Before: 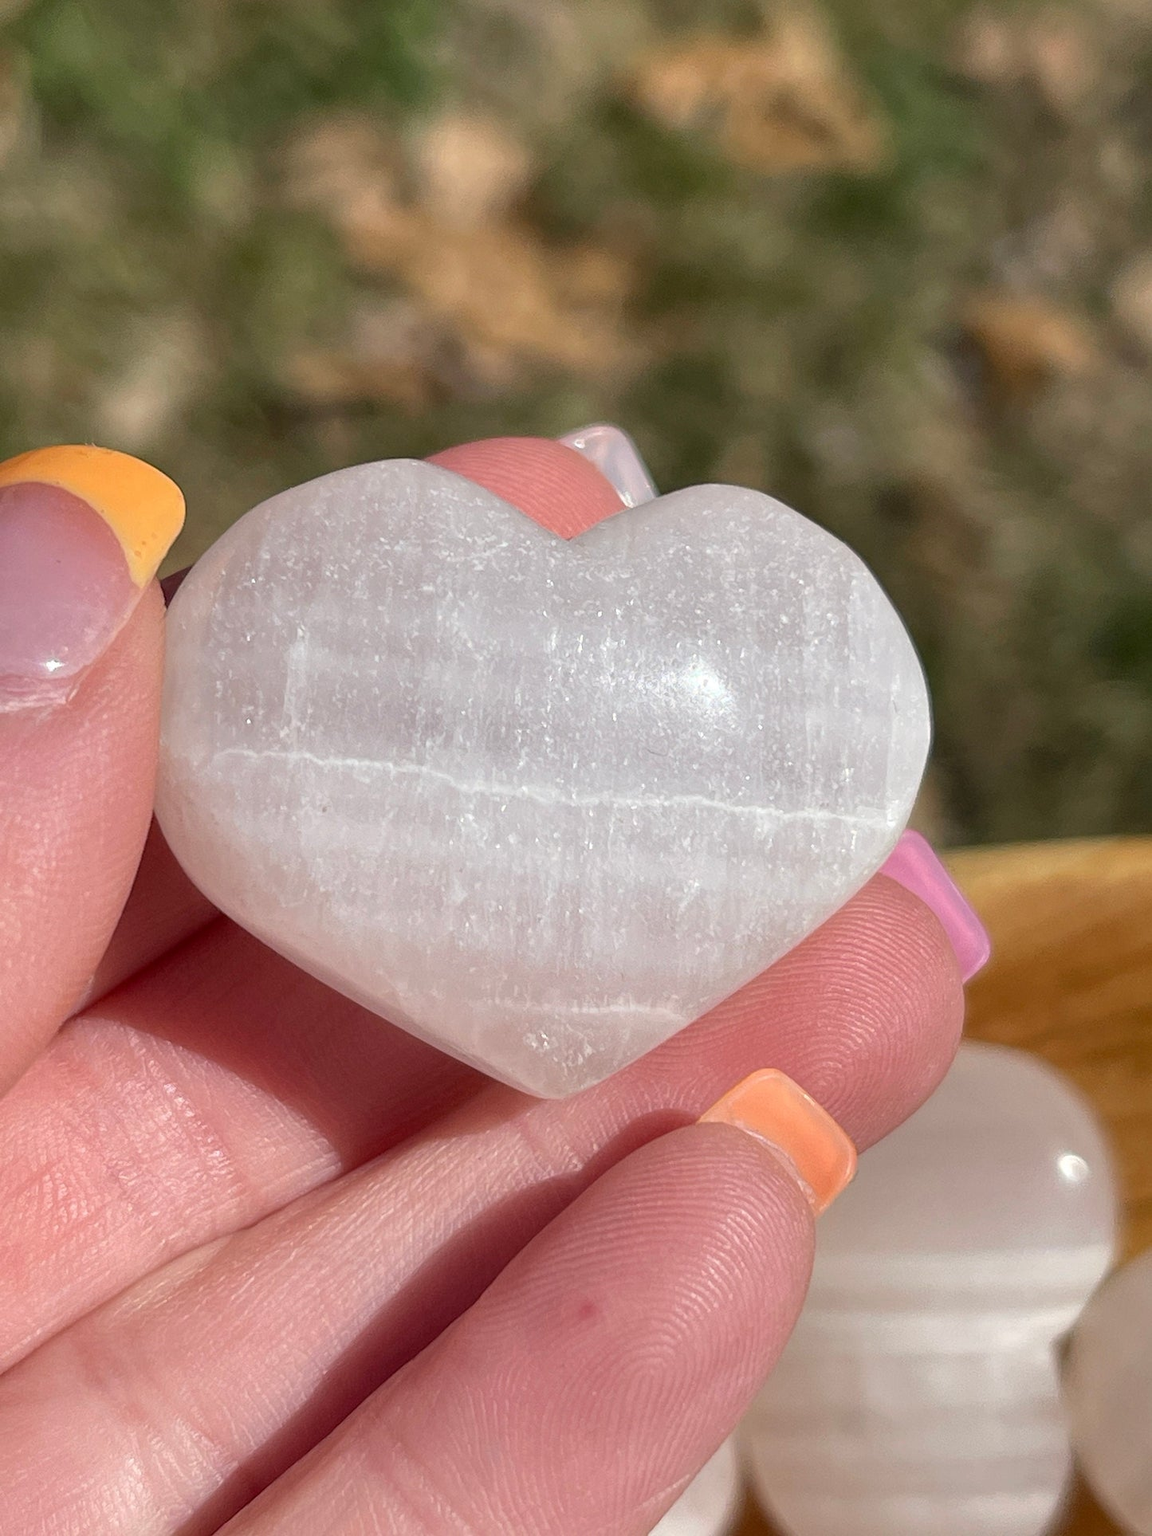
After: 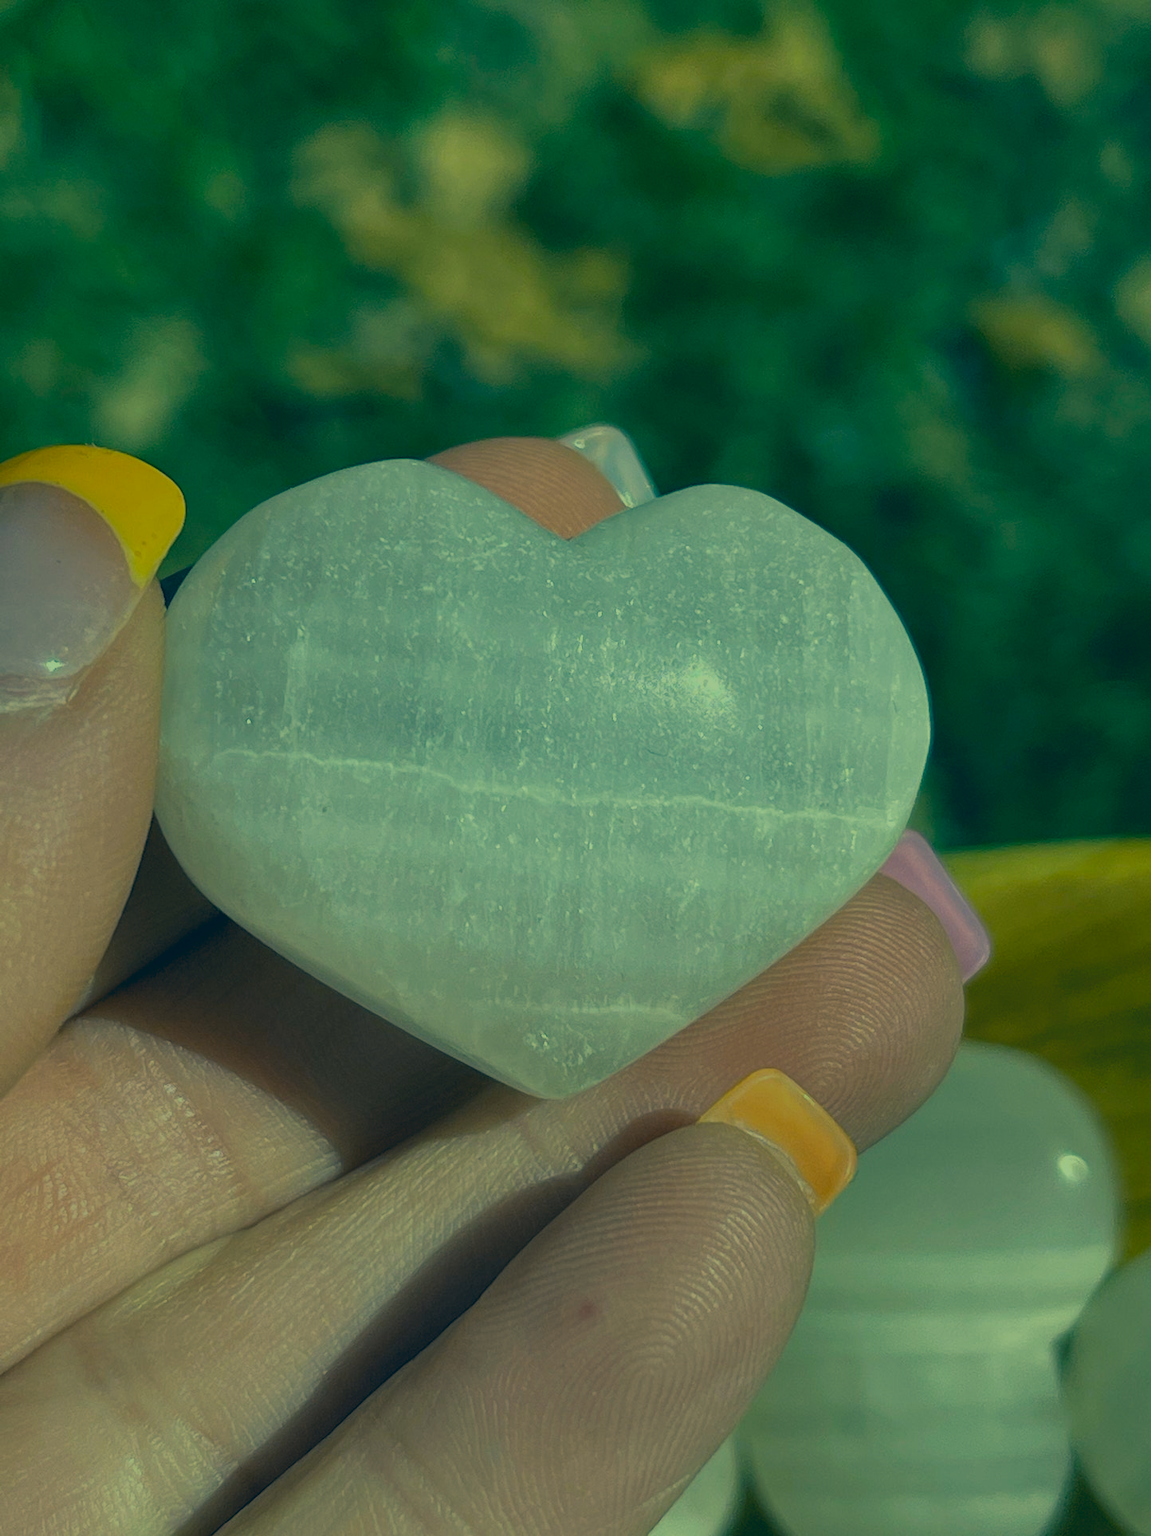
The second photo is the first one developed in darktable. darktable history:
color balance rgb: perceptual saturation grading › global saturation 20%, global vibrance 20%
color correction: highlights a* -15.58, highlights b* 40, shadows a* -40, shadows b* -26.18
exposure: exposure -1 EV, compensate highlight preservation false
